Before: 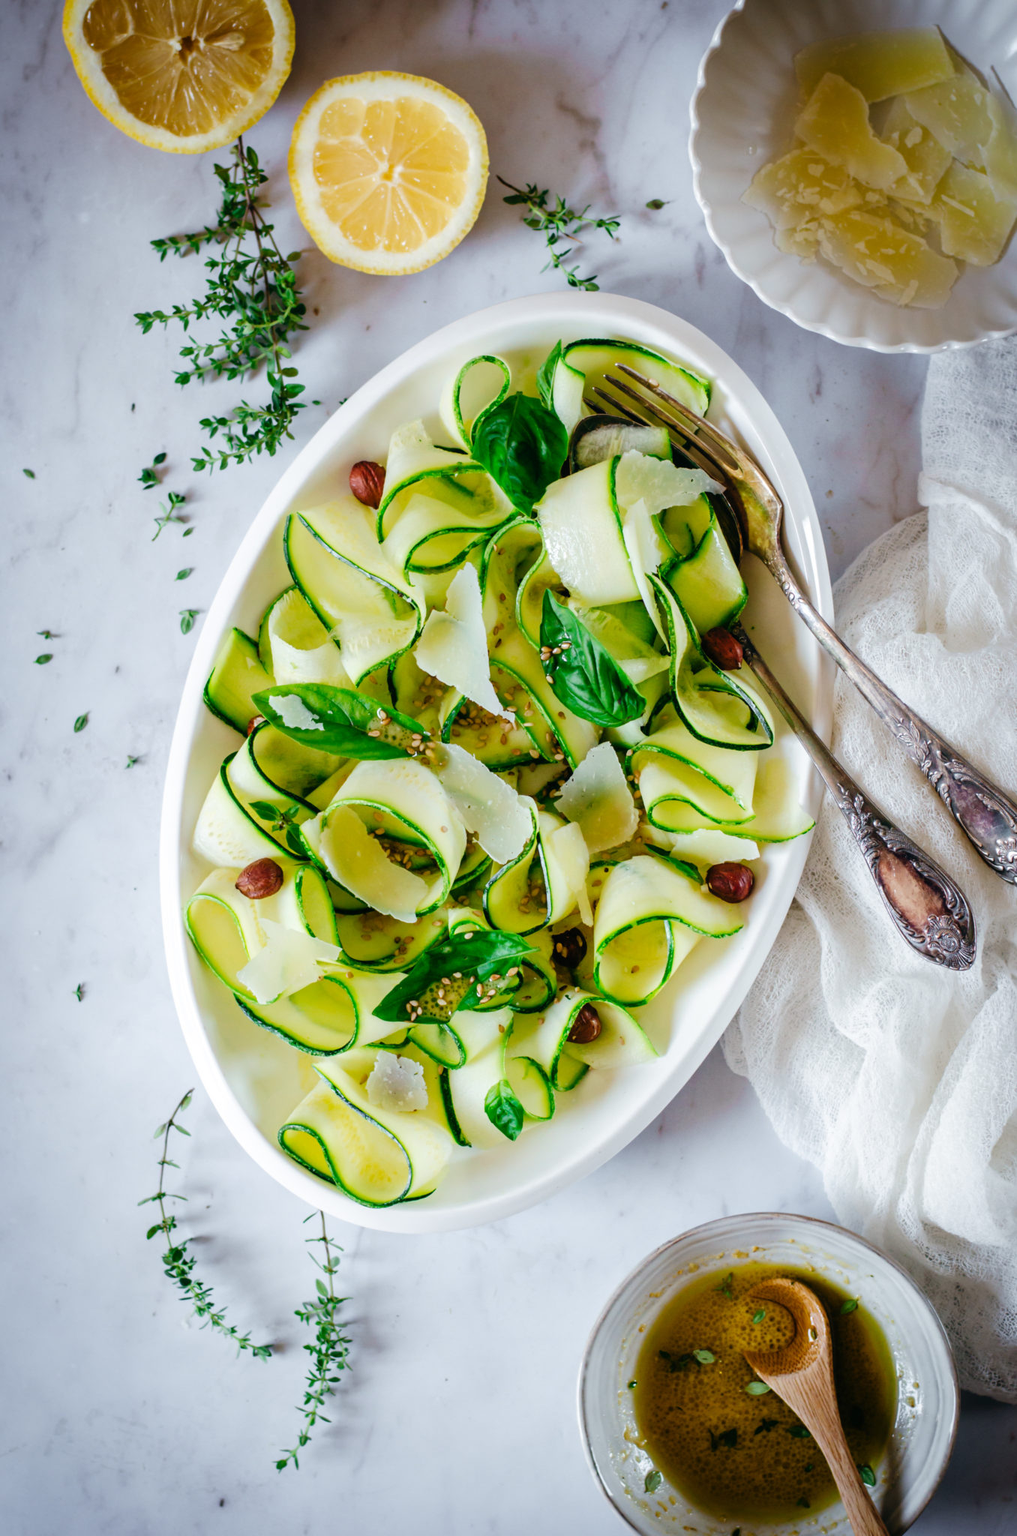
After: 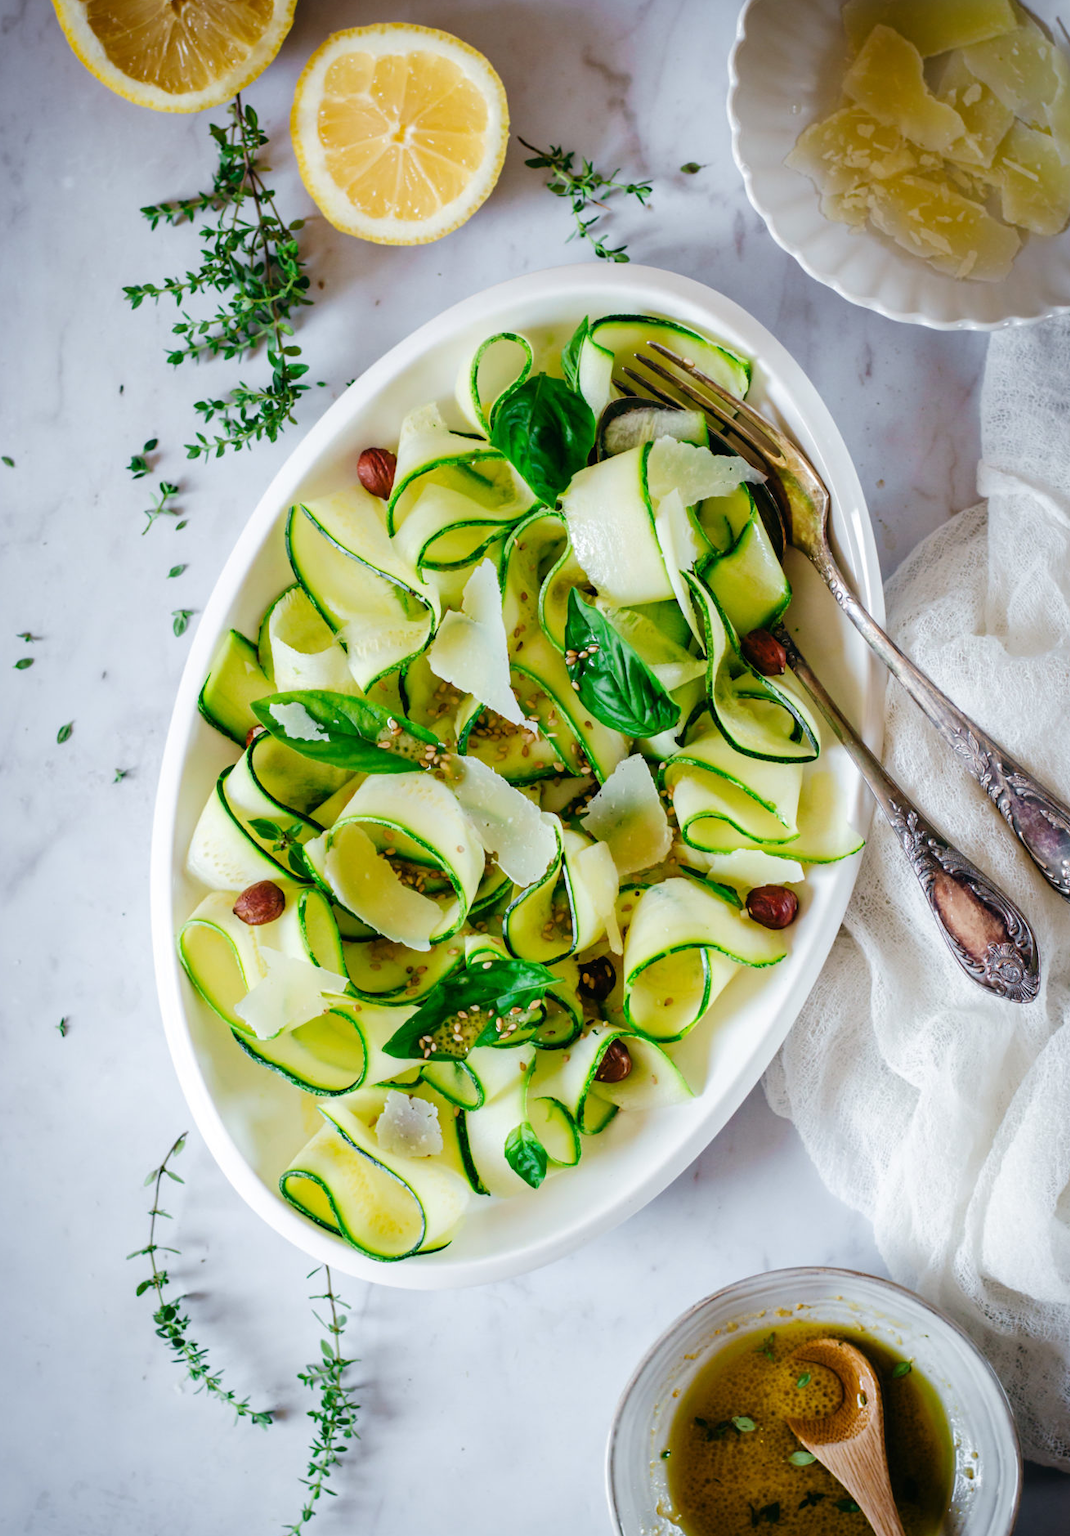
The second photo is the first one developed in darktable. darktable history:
crop: left 2.141%, top 3.307%, right 1.199%, bottom 4.899%
